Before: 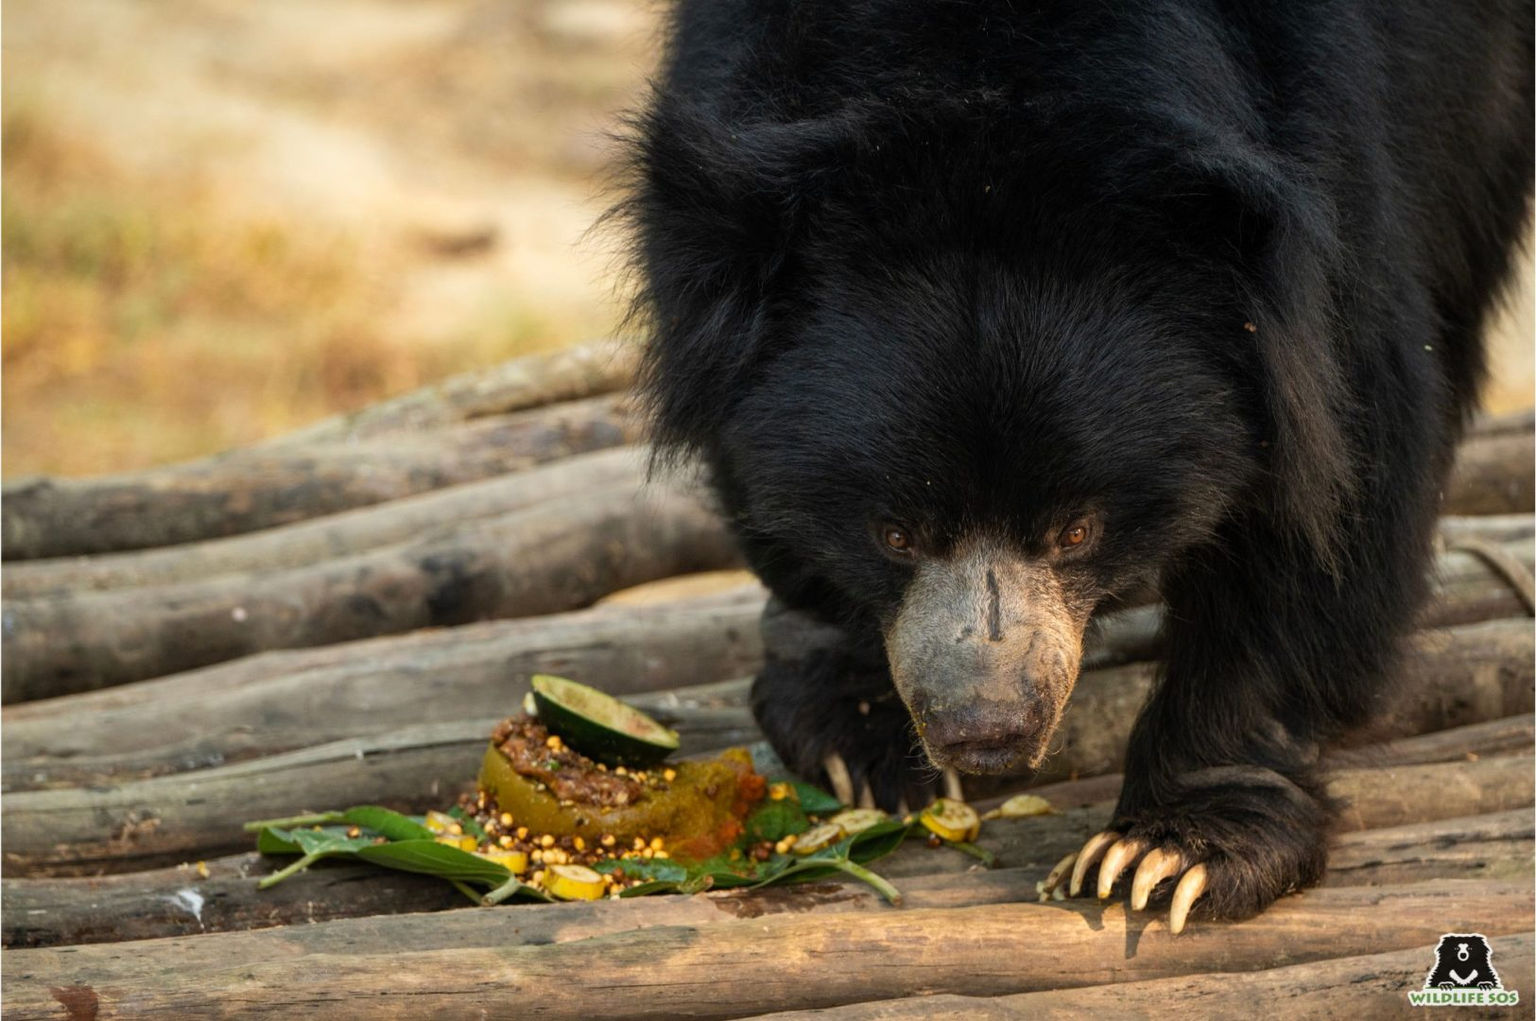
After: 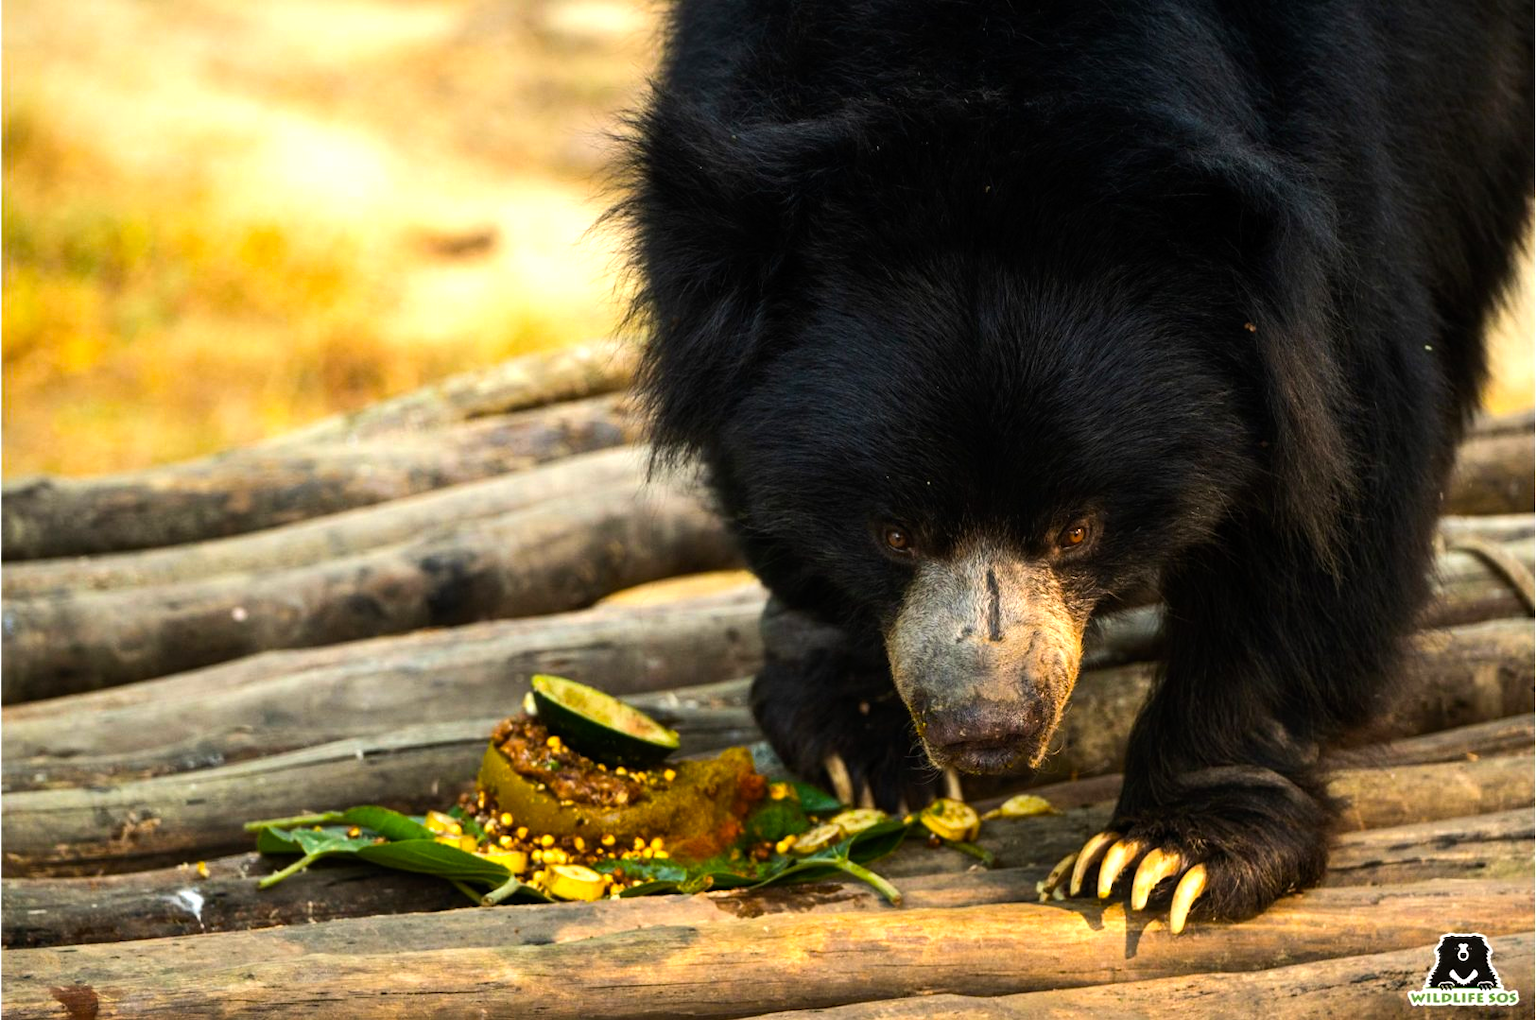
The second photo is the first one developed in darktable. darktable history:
tone equalizer: -8 EV -0.75 EV, -7 EV -0.7 EV, -6 EV -0.6 EV, -5 EV -0.4 EV, -3 EV 0.4 EV, -2 EV 0.6 EV, -1 EV 0.7 EV, +0 EV 0.75 EV, edges refinement/feathering 500, mask exposure compensation -1.57 EV, preserve details no
color balance rgb: perceptual saturation grading › global saturation 30%, global vibrance 20%
